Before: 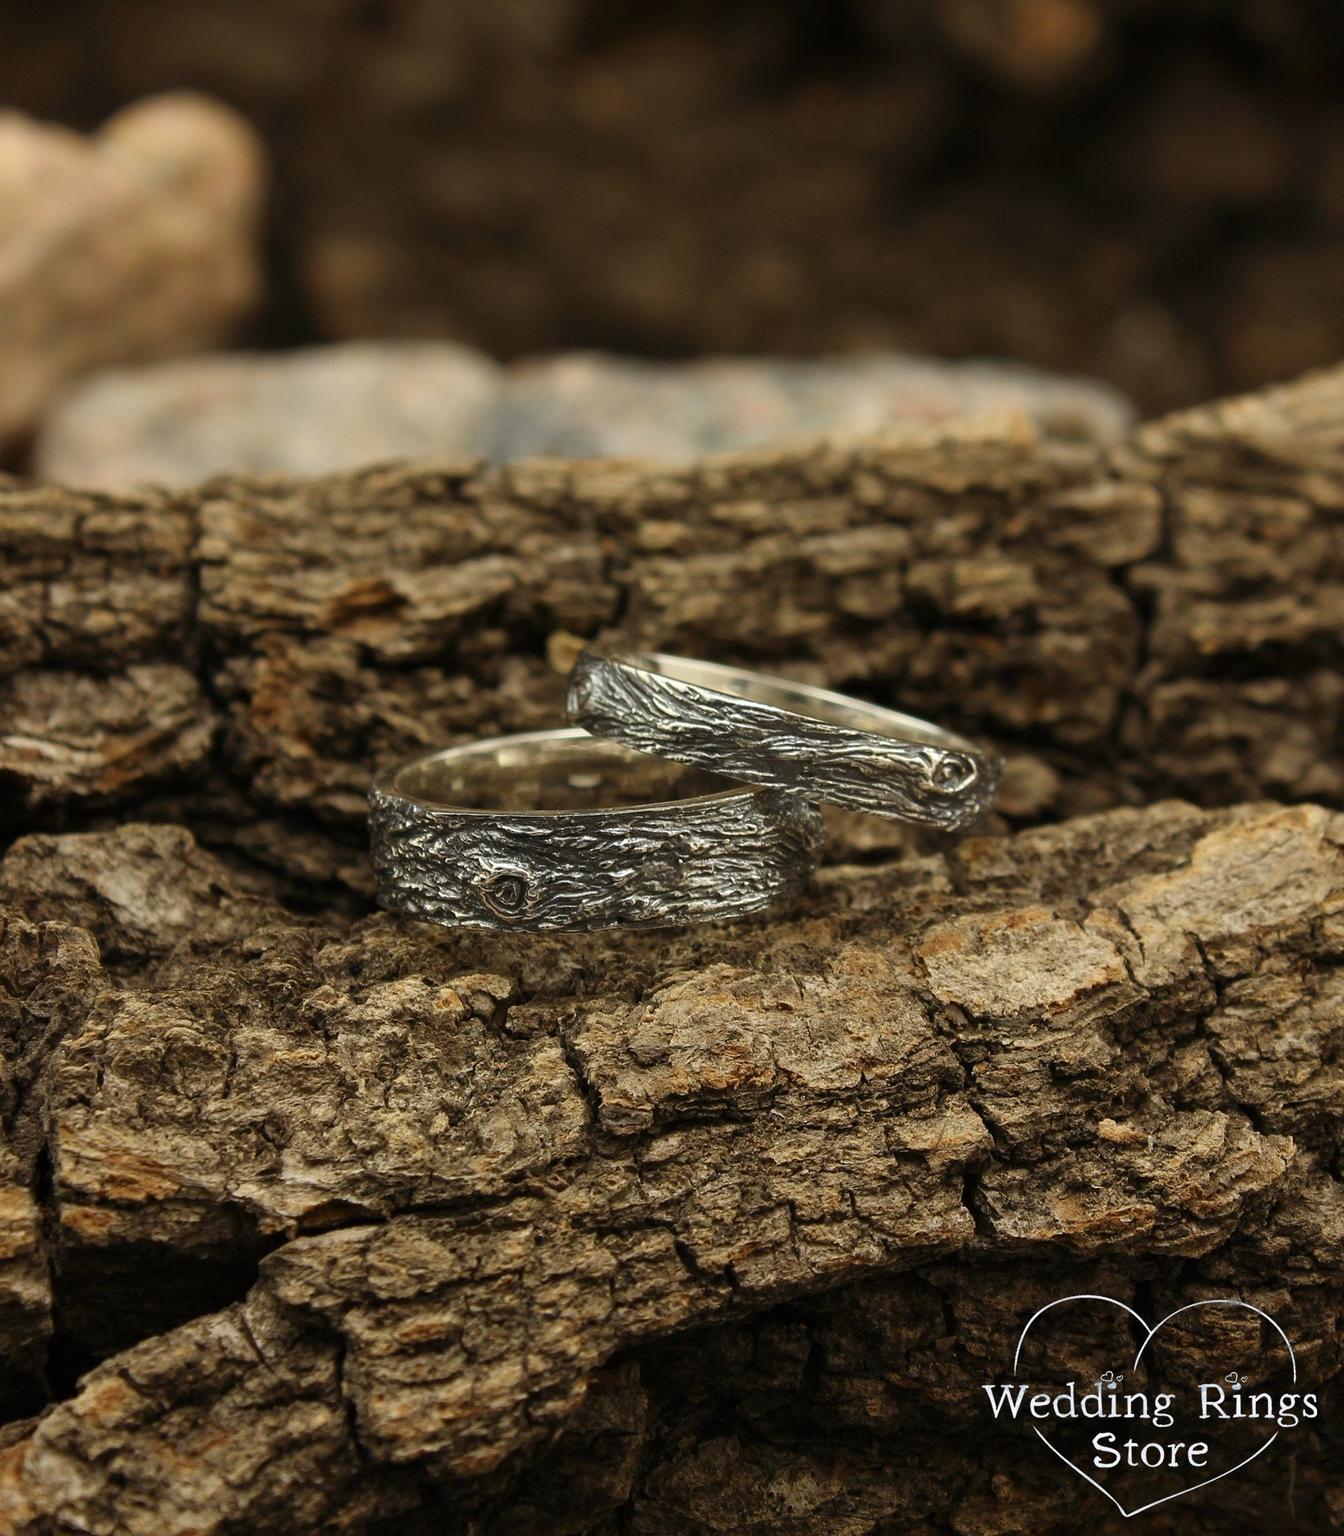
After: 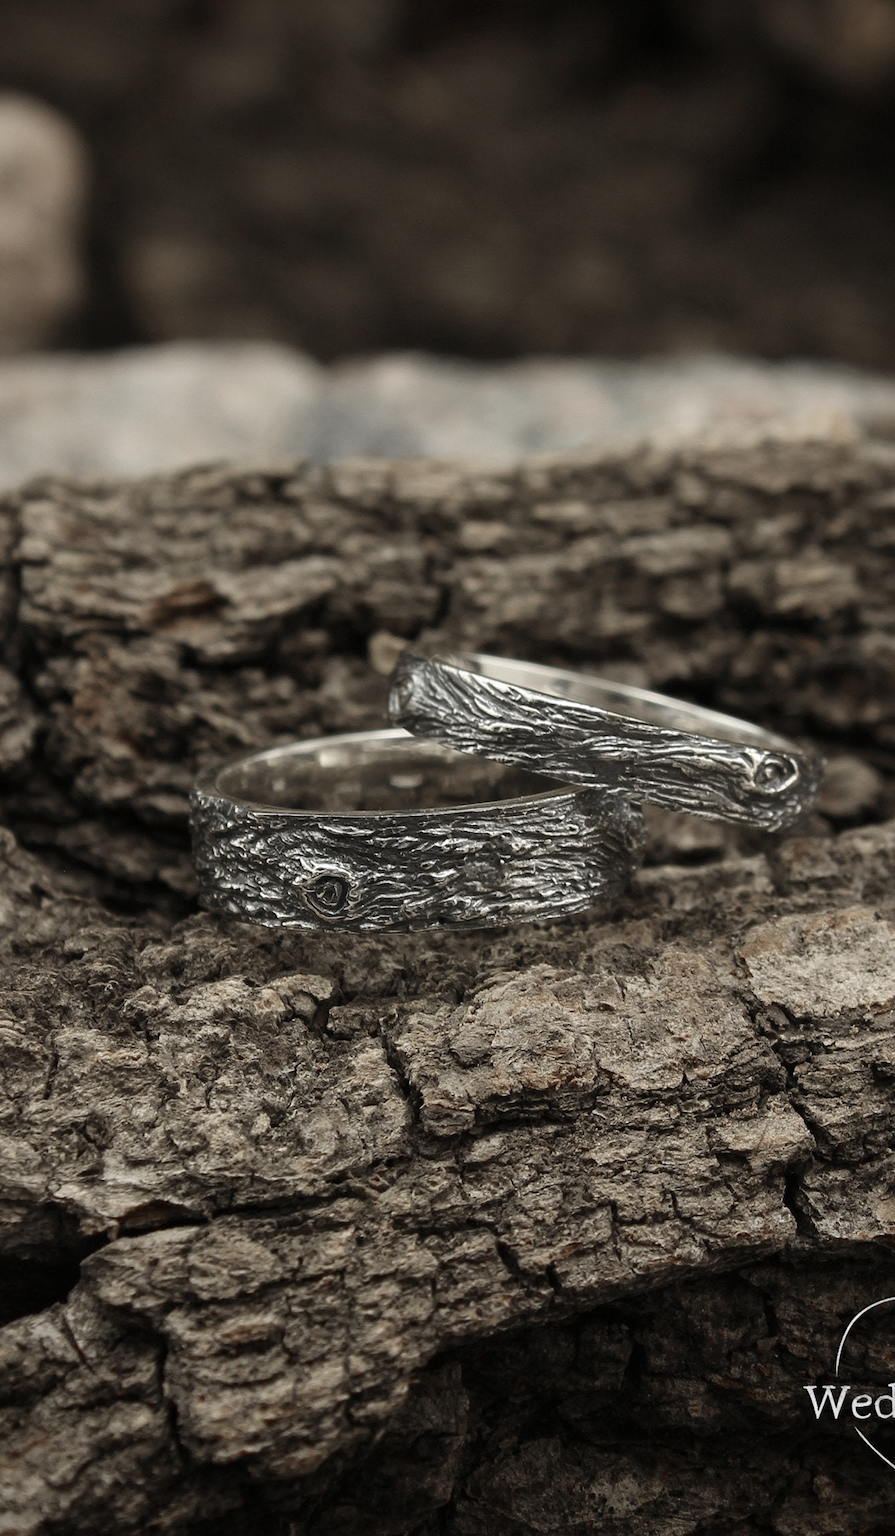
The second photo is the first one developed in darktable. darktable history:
vignetting: fall-off start 74.53%, fall-off radius 65.93%, saturation -0.003
crop and rotate: left 13.349%, right 20.046%
color zones: curves: ch1 [(0, 0.831) (0.08, 0.771) (0.157, 0.268) (0.241, 0.207) (0.562, -0.005) (0.714, -0.013) (0.876, 0.01) (1, 0.831)]
